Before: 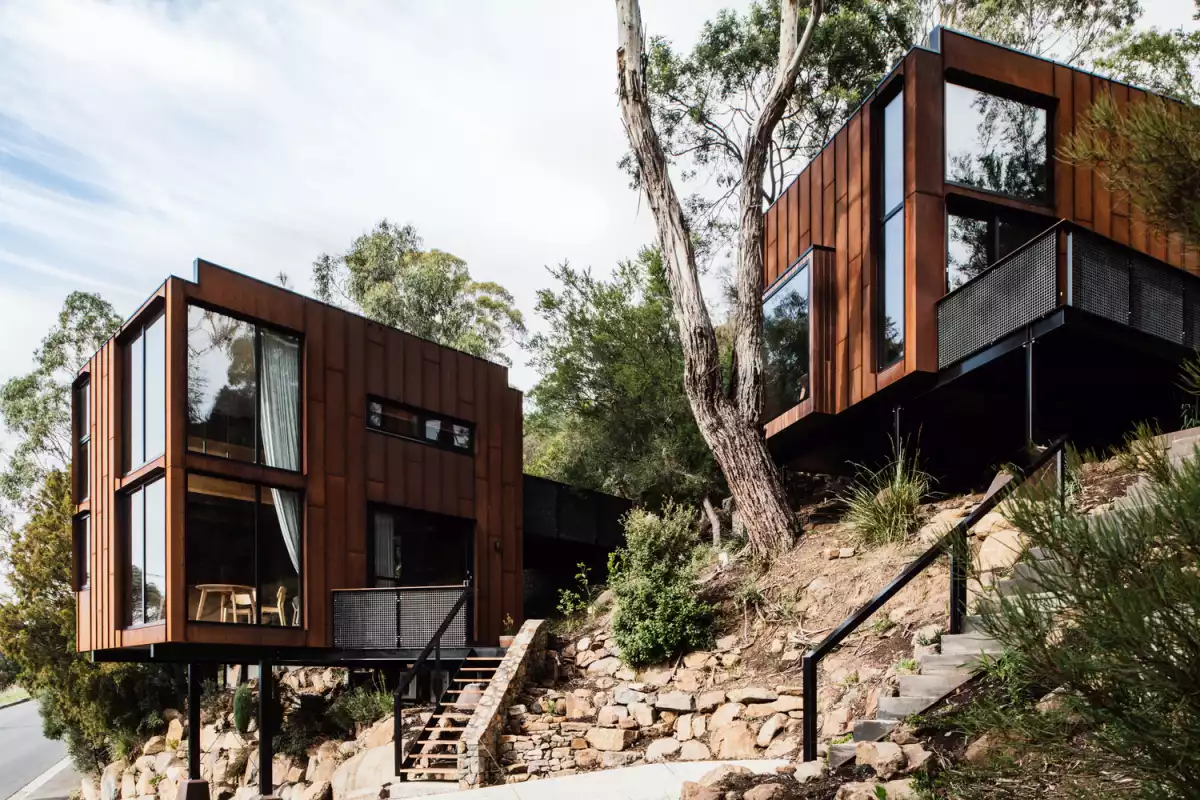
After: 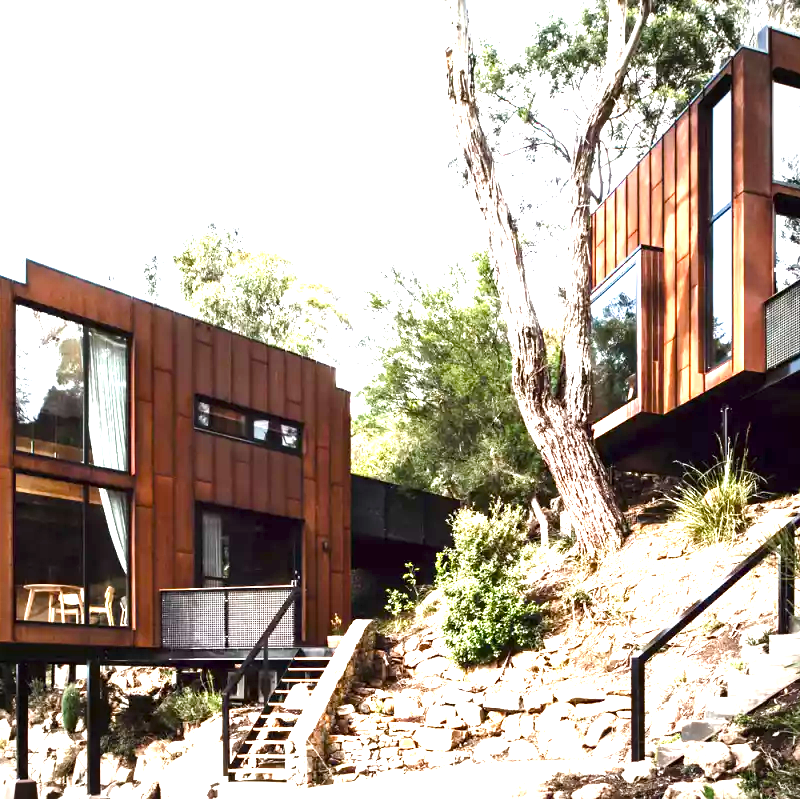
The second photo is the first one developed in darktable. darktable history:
color balance rgb: power › hue 61.84°, perceptual saturation grading › global saturation -0.024%, perceptual saturation grading › highlights -9.115%, perceptual saturation grading › mid-tones 17.984%, perceptual saturation grading › shadows 29.079%, contrast 5.041%
vignetting: fall-off radius 61.19%, brightness -0.578, saturation -0.251
crop and rotate: left 14.344%, right 18.941%
exposure: black level correction 0, exposure 2.103 EV, compensate highlight preservation false
